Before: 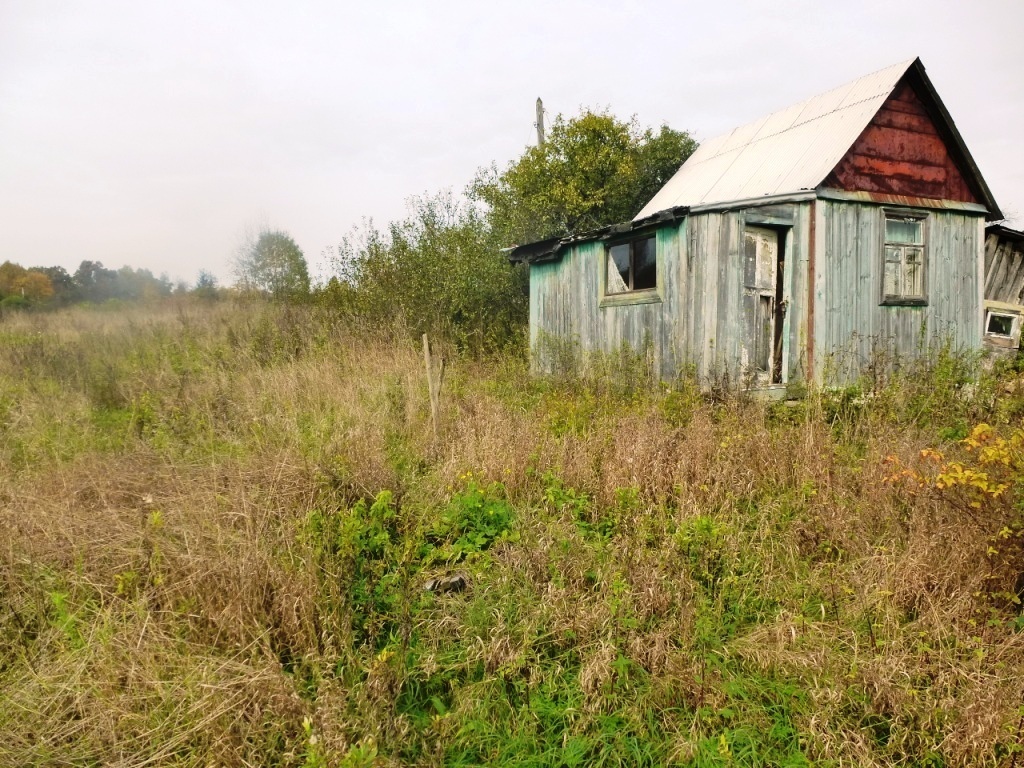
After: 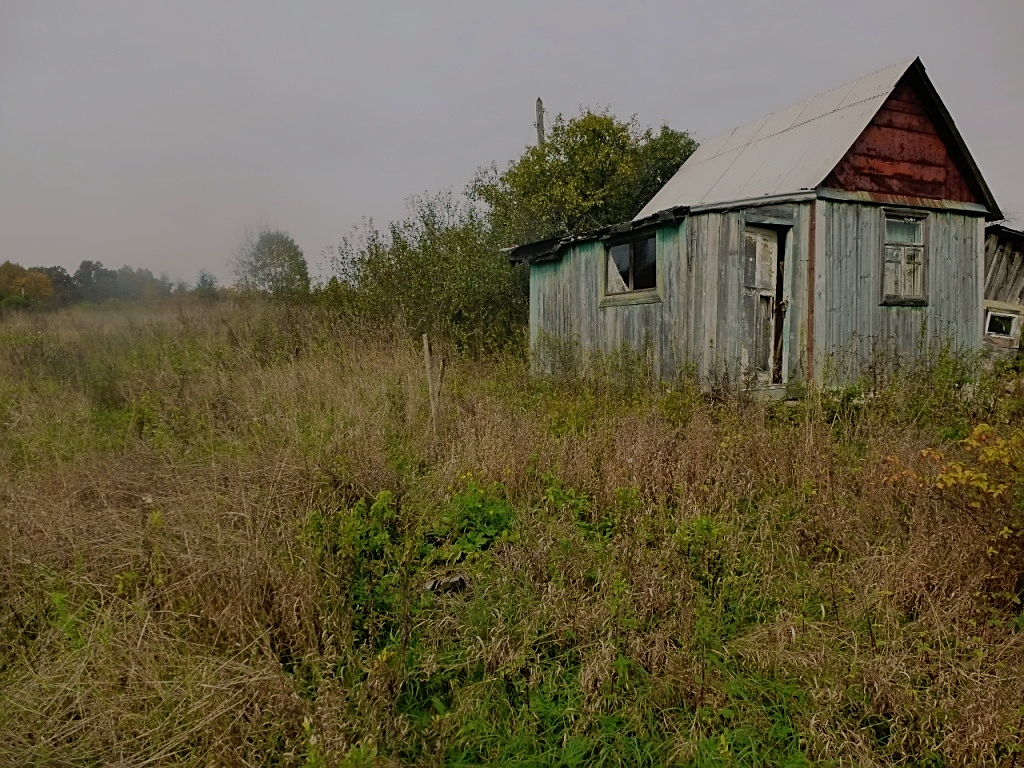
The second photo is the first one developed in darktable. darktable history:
sharpen: on, module defaults
exposure: exposure -1.419 EV, compensate highlight preservation false
